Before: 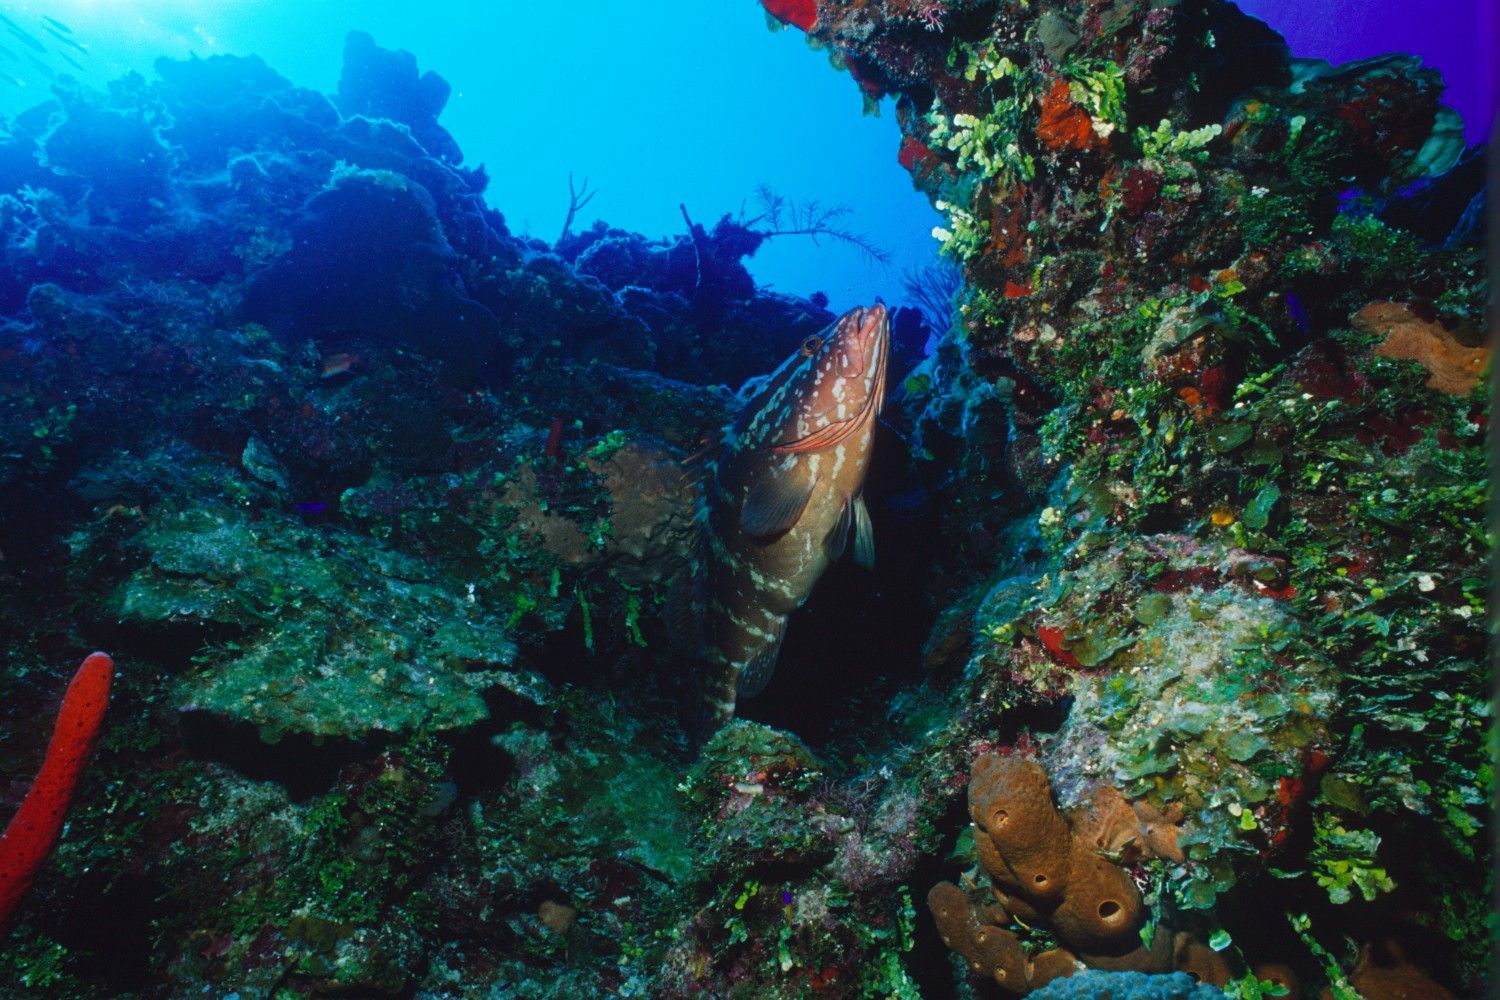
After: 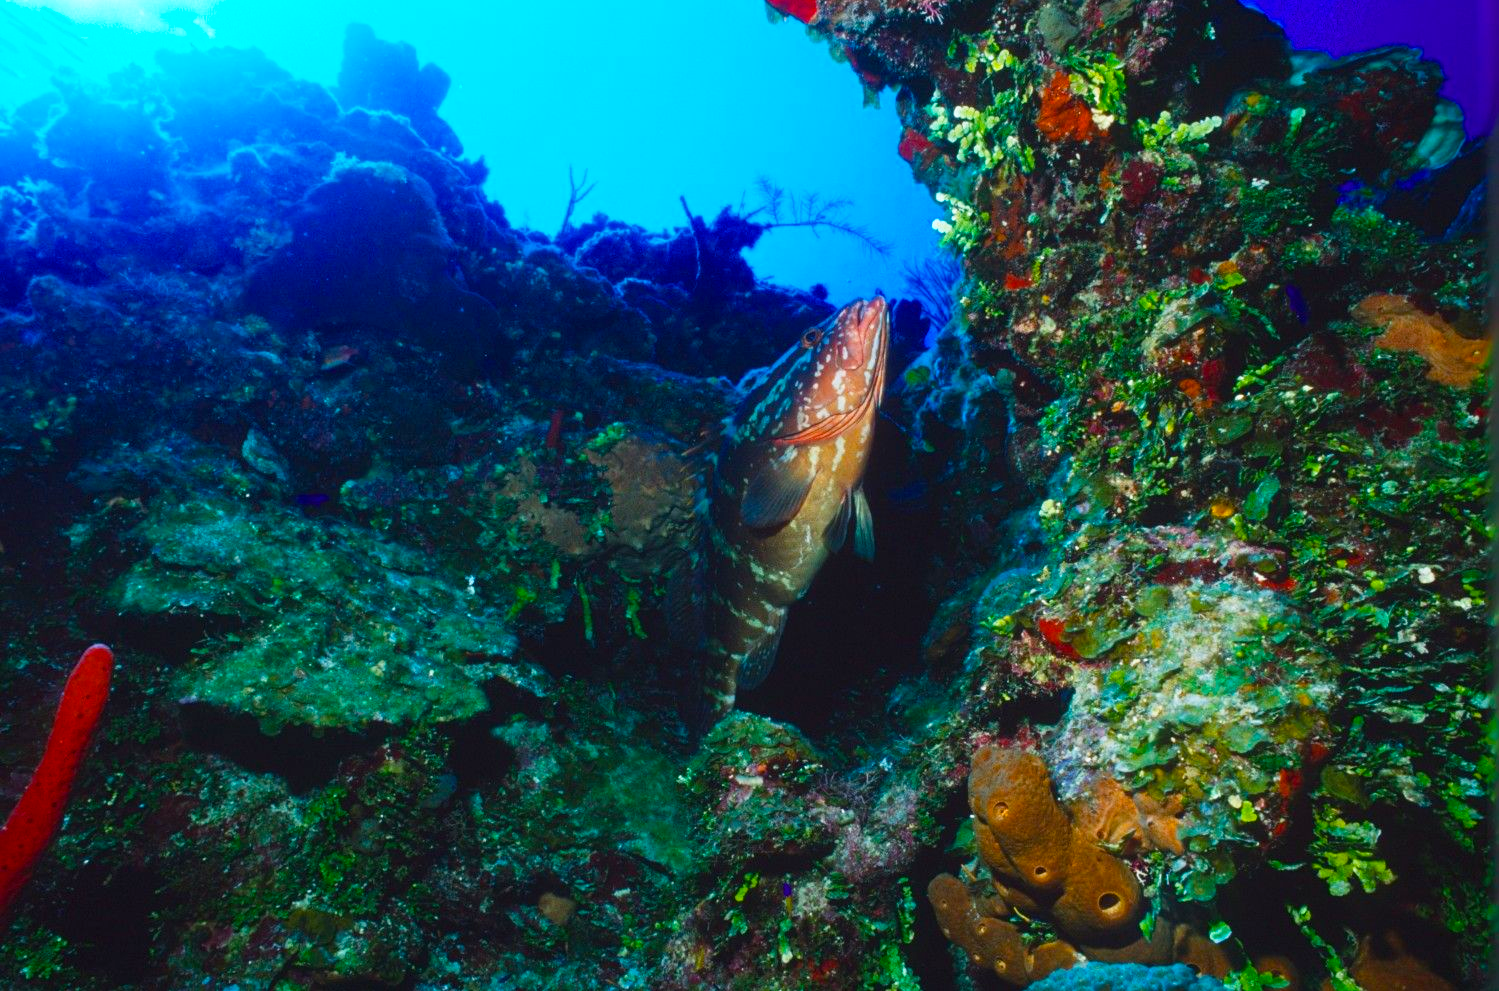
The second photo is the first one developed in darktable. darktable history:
crop: top 0.859%, right 0.044%
color balance rgb: linear chroma grading › global chroma 8.977%, perceptual saturation grading › global saturation 25.827%
base curve: curves: ch0 [(0, 0) (0.666, 0.806) (1, 1)], preserve colors none
